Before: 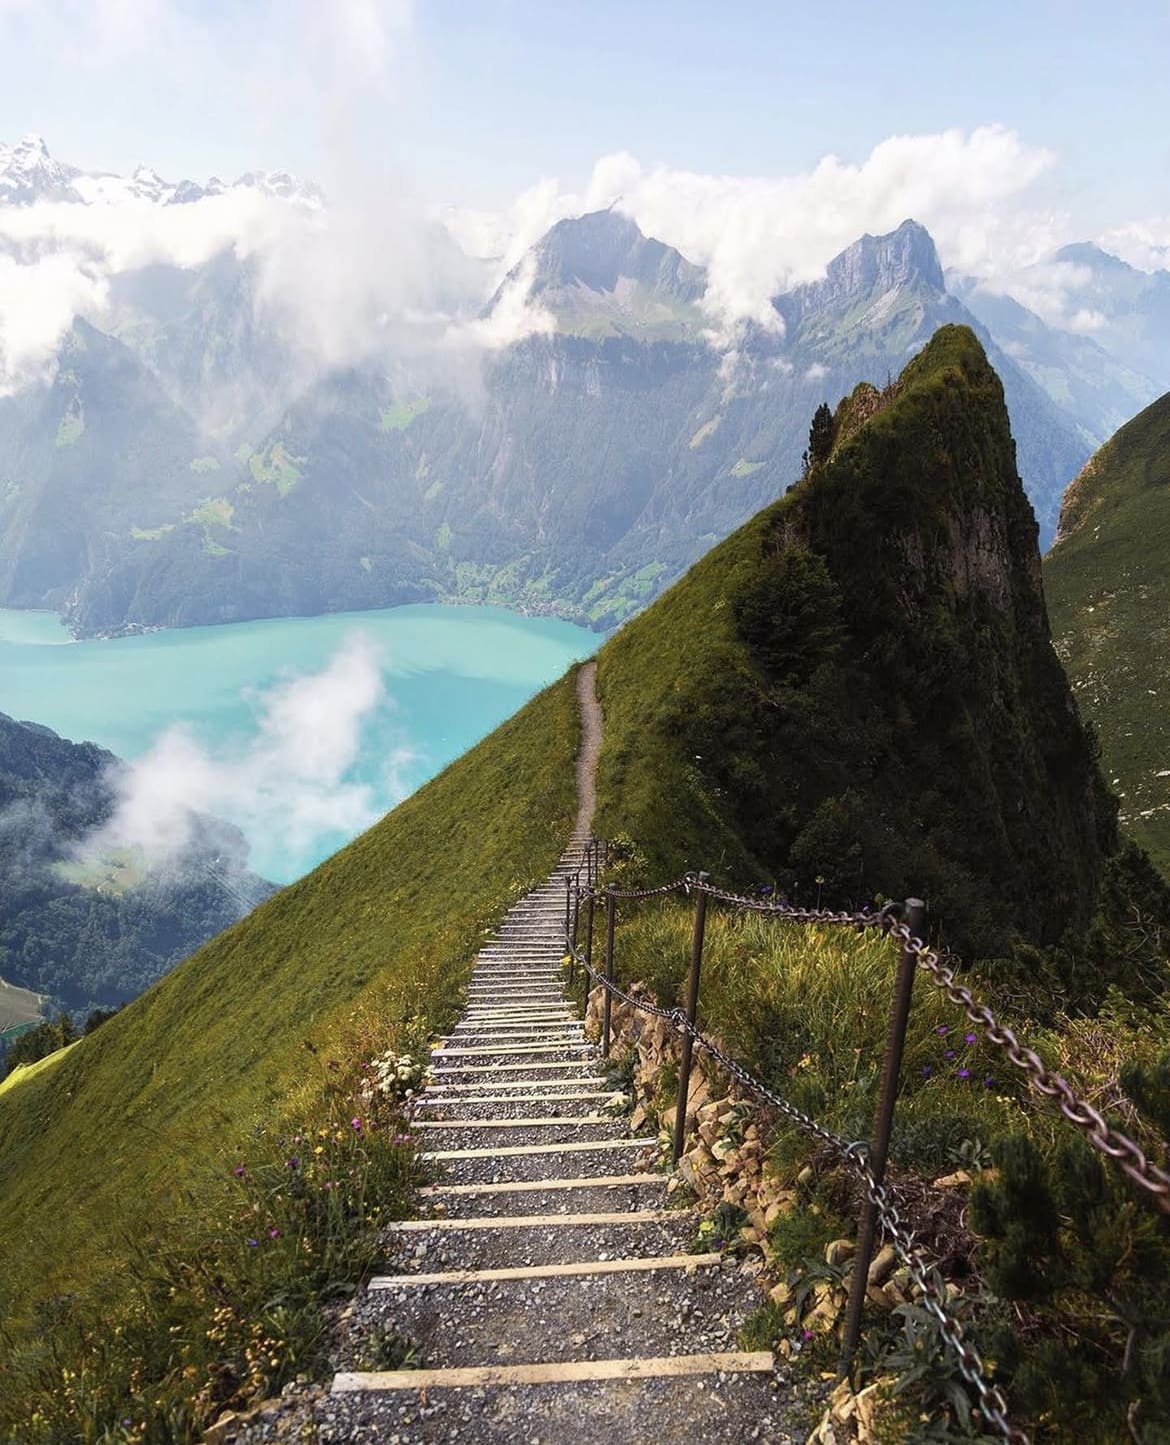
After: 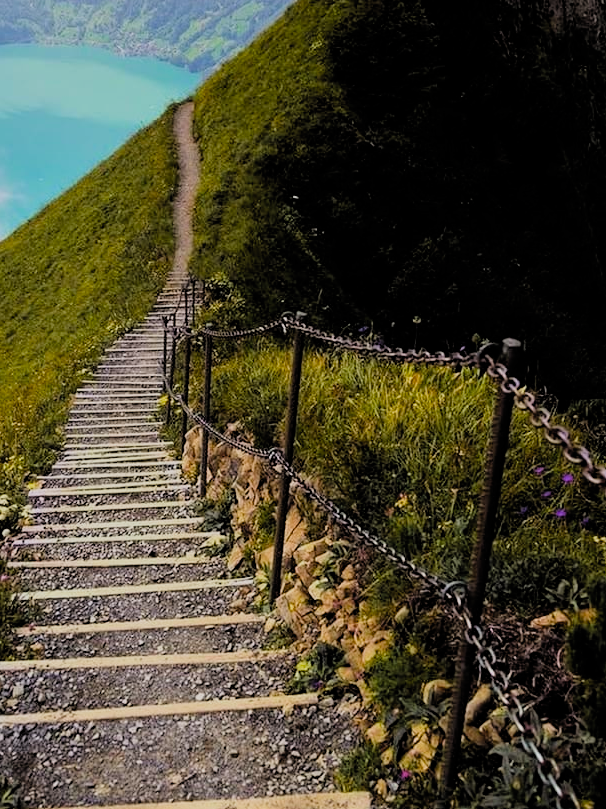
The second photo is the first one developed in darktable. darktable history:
color balance rgb: perceptual saturation grading › global saturation 20%, global vibrance 20%
crop: left 34.479%, top 38.822%, right 13.718%, bottom 5.172%
filmic rgb: black relative exposure -4.58 EV, white relative exposure 4.8 EV, threshold 3 EV, hardness 2.36, latitude 36.07%, contrast 1.048, highlights saturation mix 1.32%, shadows ↔ highlights balance 1.25%, color science v4 (2020), enable highlight reconstruction true
